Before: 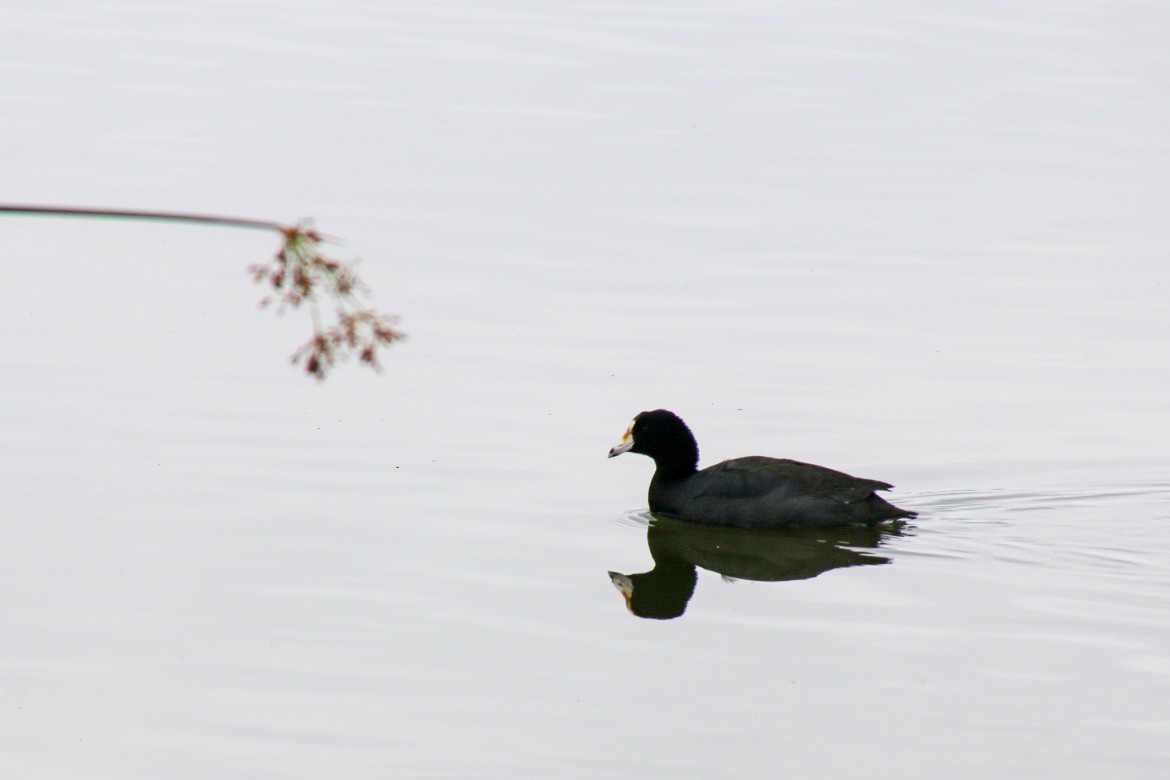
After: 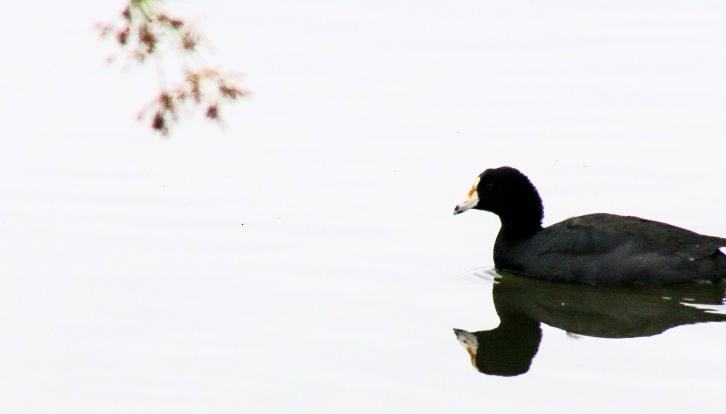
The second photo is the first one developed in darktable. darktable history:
base curve: curves: ch0 [(0, 0) (0.005, 0.002) (0.193, 0.295) (0.399, 0.664) (0.75, 0.928) (1, 1)]
crop: left 13.312%, top 31.28%, right 24.627%, bottom 15.582%
grain: coarseness 0.47 ISO
